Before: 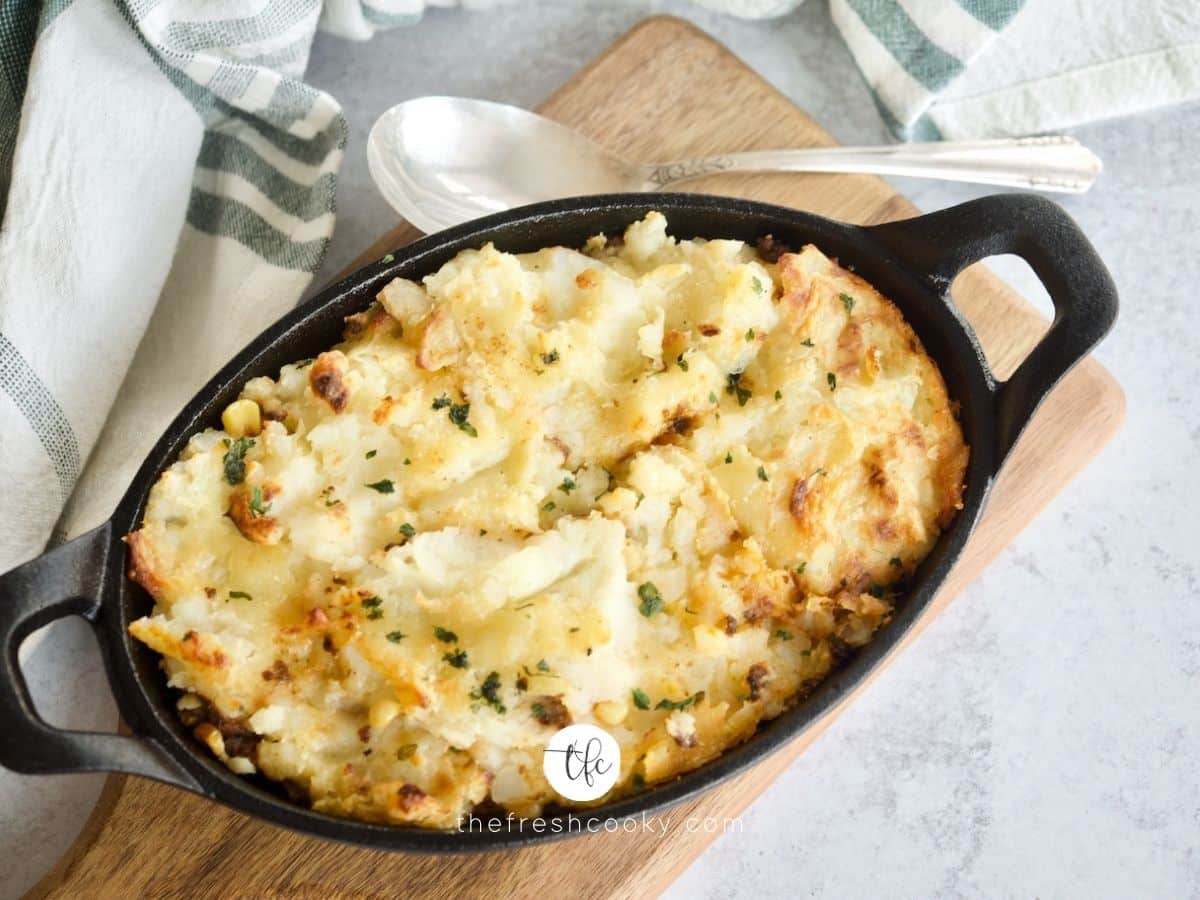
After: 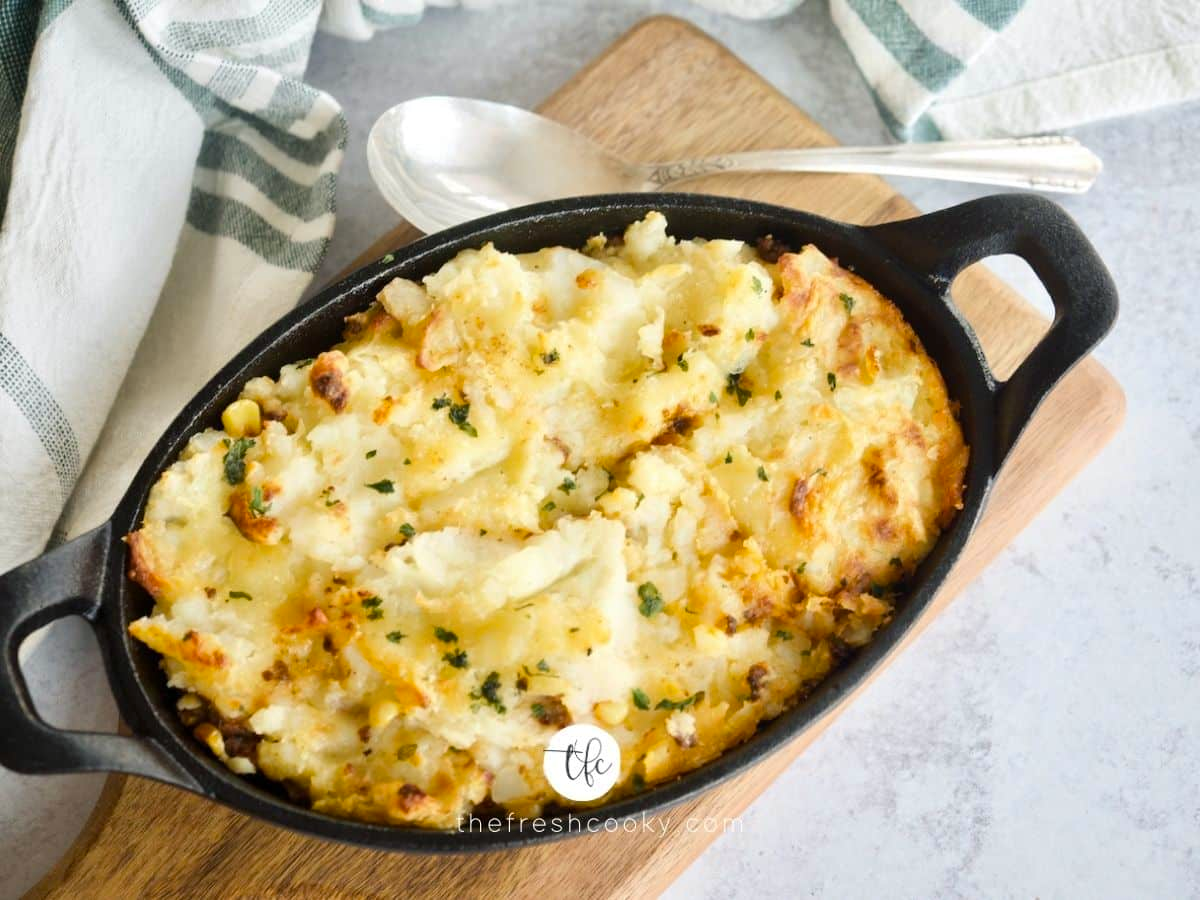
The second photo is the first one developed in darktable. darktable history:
color balance rgb: shadows lift › chroma 2.052%, shadows lift › hue 247.34°, perceptual saturation grading › global saturation 13.192%, global vibrance 9.419%
